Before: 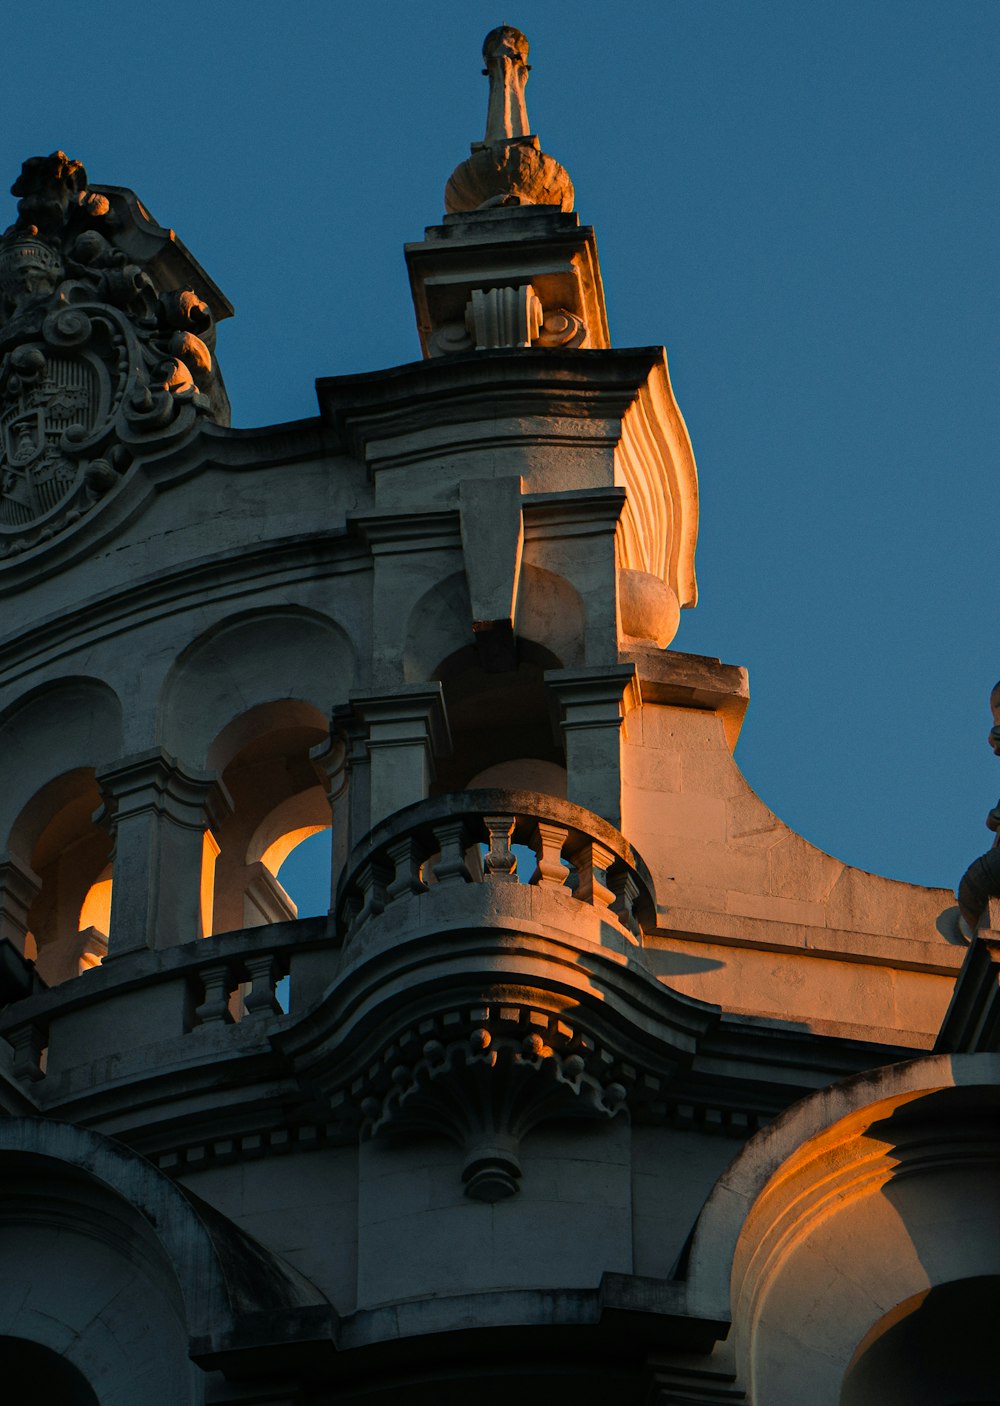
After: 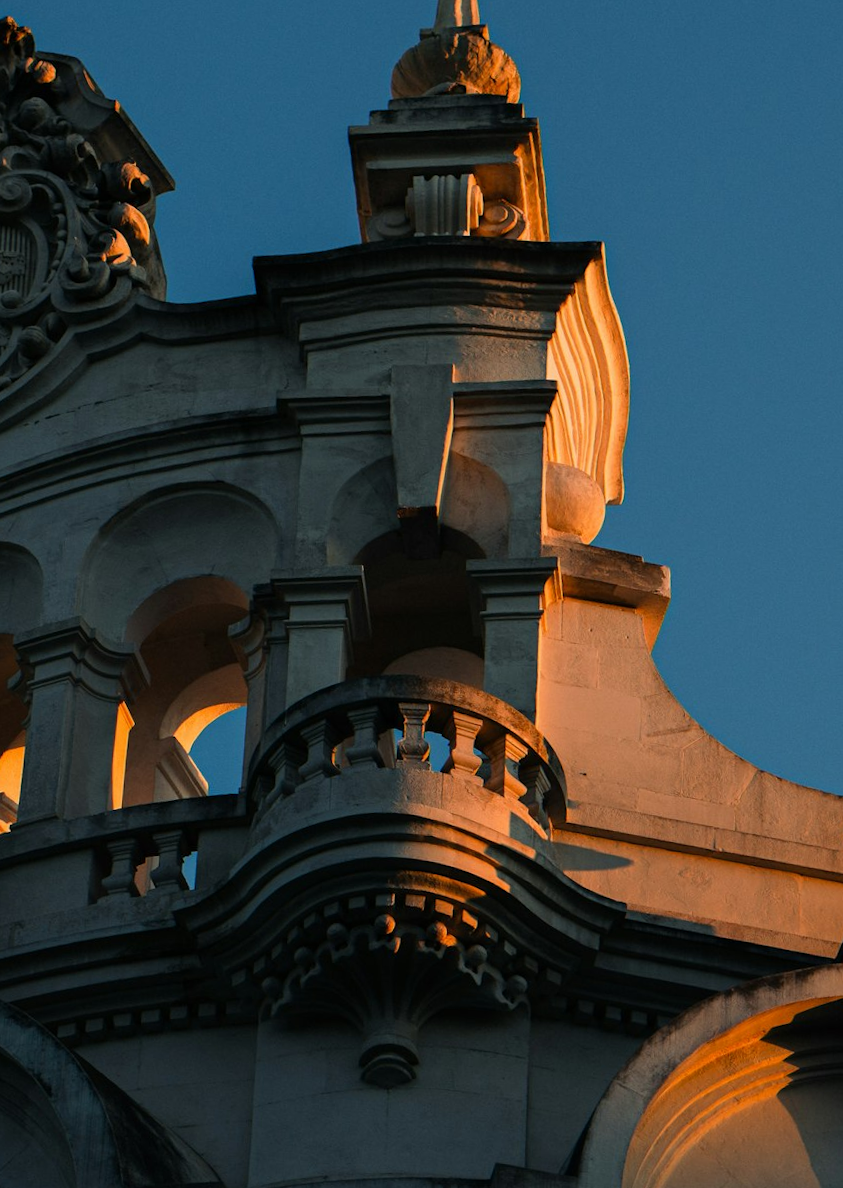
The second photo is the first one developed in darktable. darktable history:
crop and rotate: angle -2.88°, left 5.079%, top 5.201%, right 4.691%, bottom 4.386%
